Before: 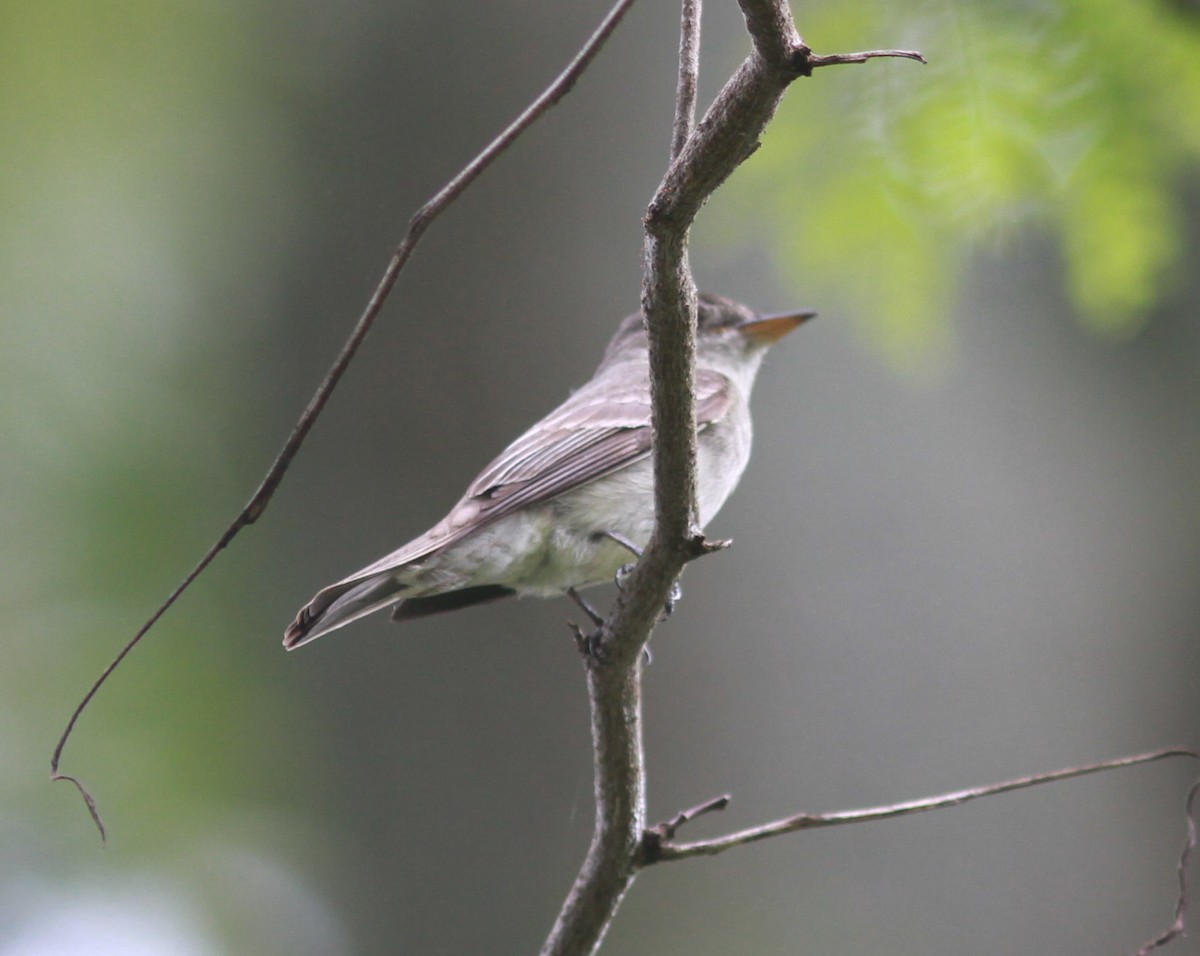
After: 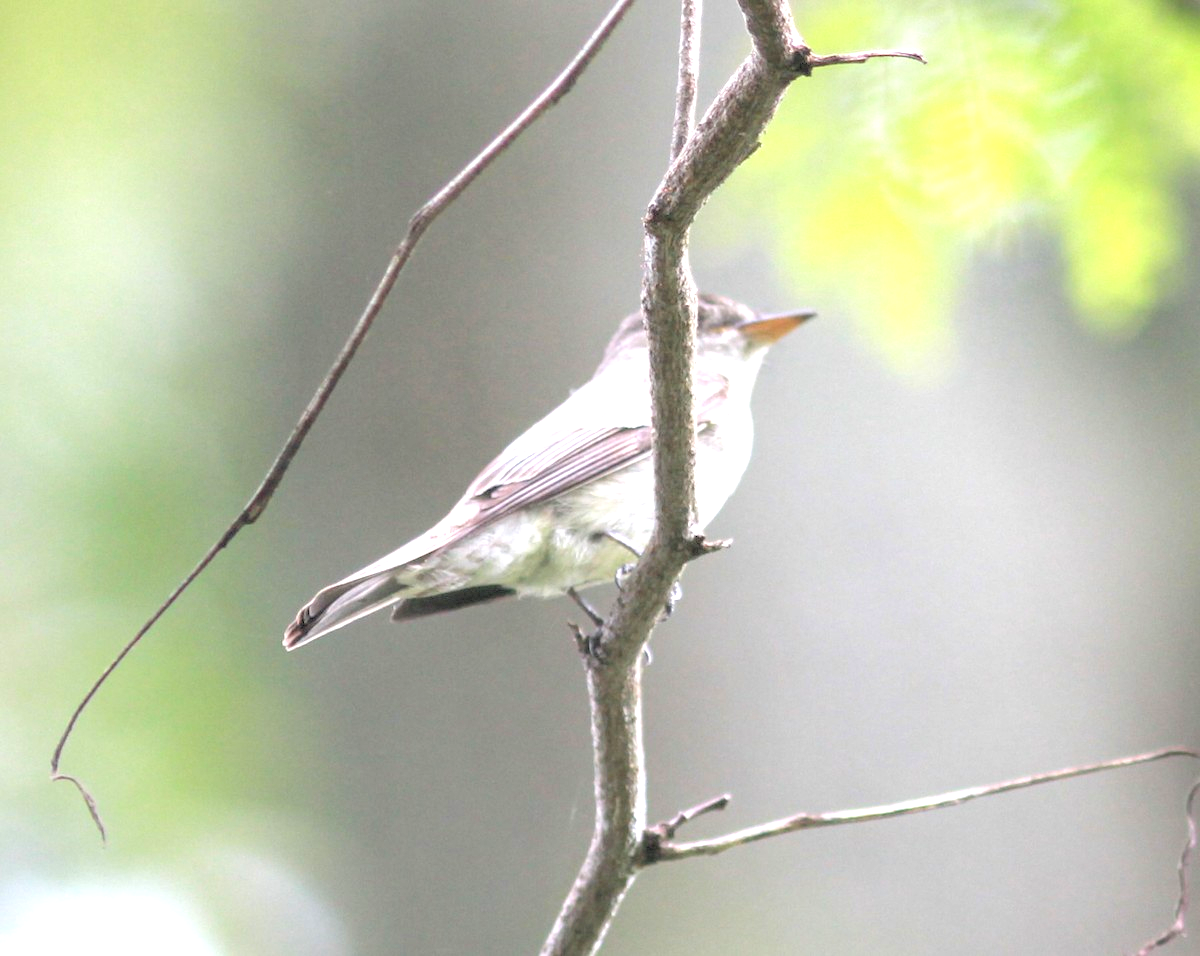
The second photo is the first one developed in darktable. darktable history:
local contrast: detail 130%
rgb levels: levels [[0.027, 0.429, 0.996], [0, 0.5, 1], [0, 0.5, 1]]
exposure: black level correction 0, exposure 1.2 EV, compensate highlight preservation false
